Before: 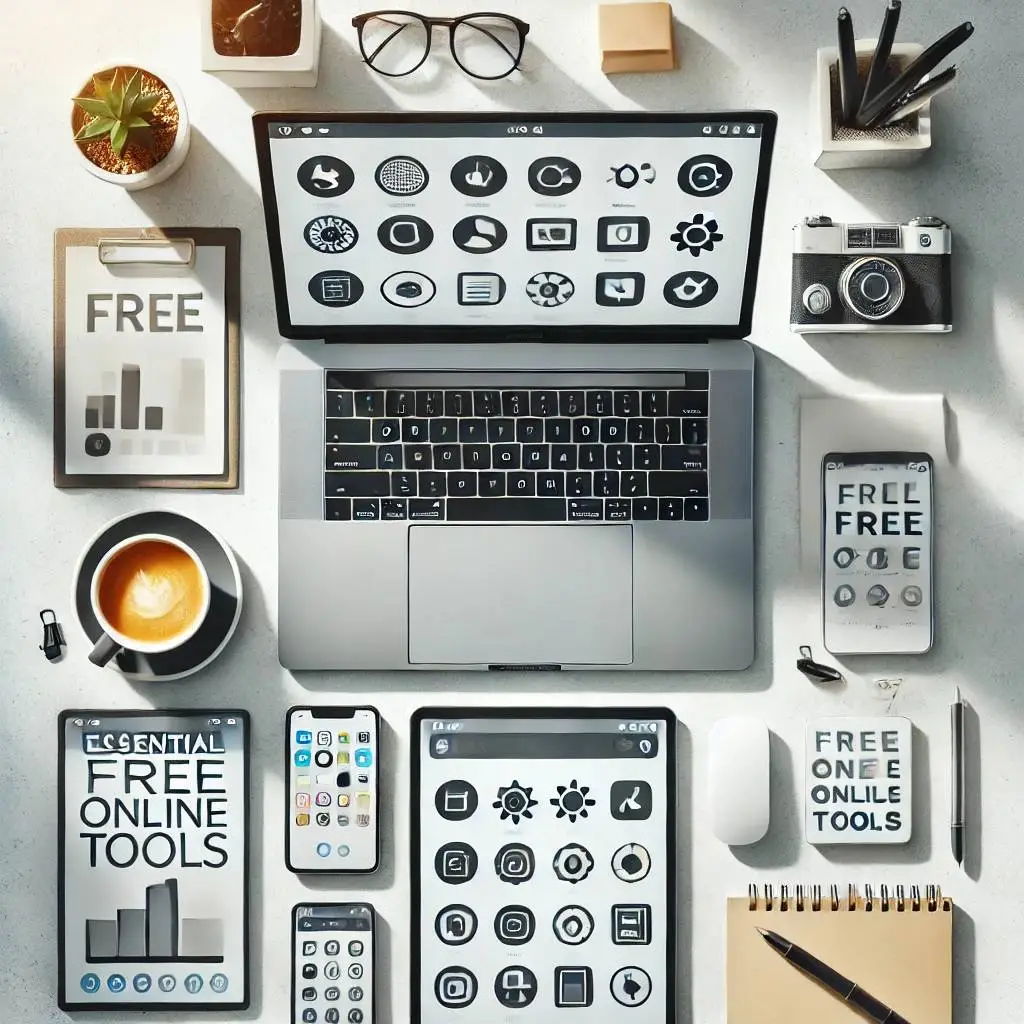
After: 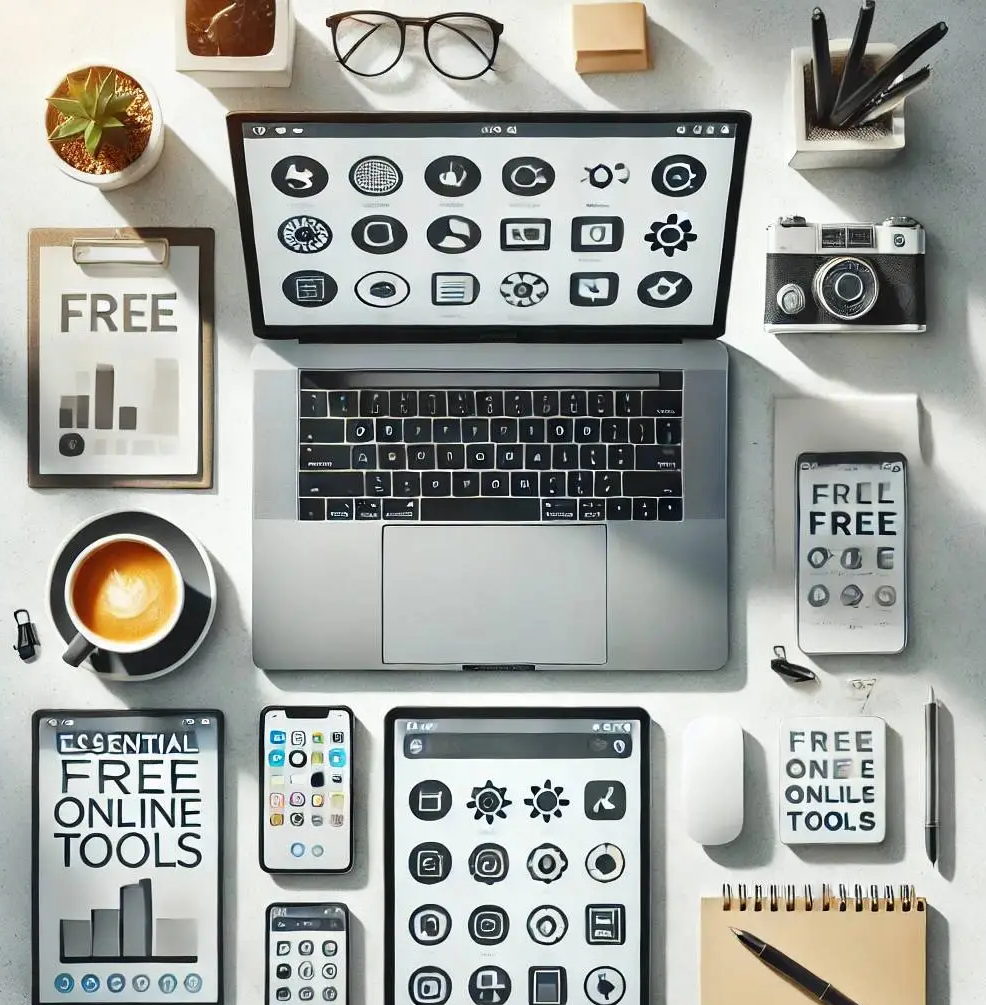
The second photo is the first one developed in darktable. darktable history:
crop and rotate: left 2.55%, right 1.159%, bottom 1.769%
